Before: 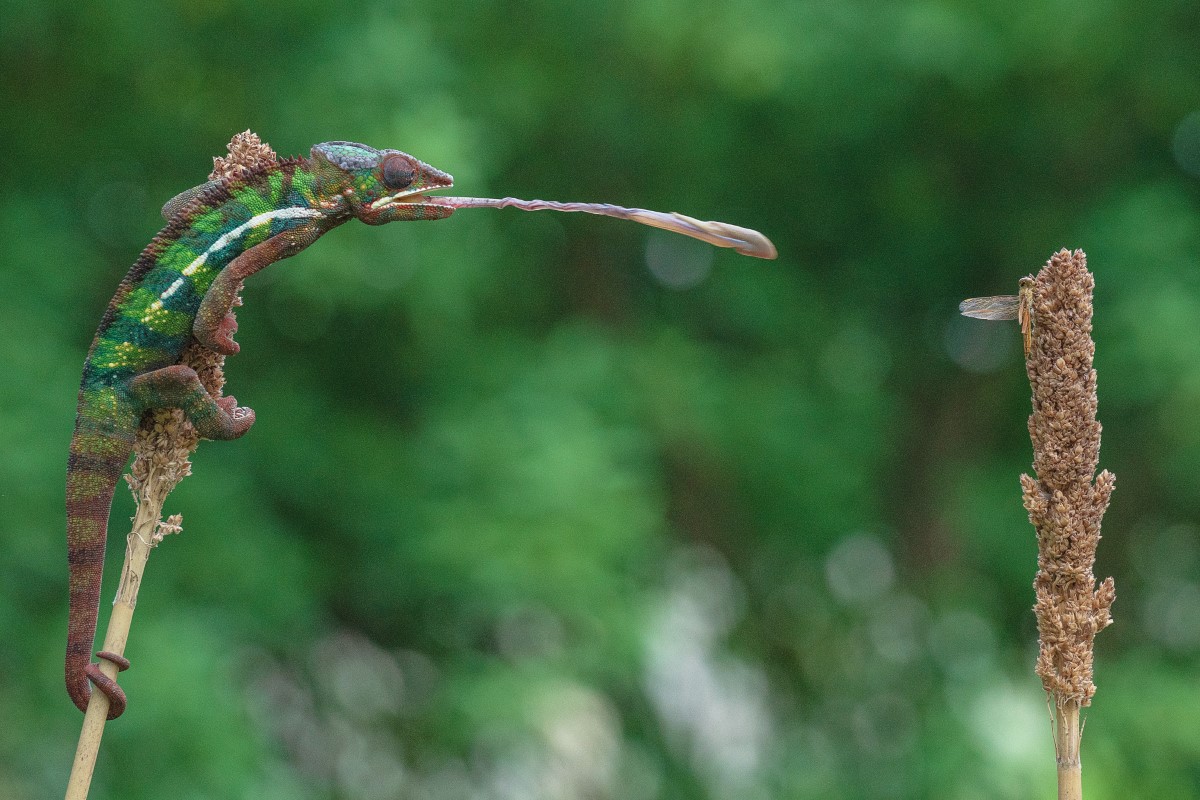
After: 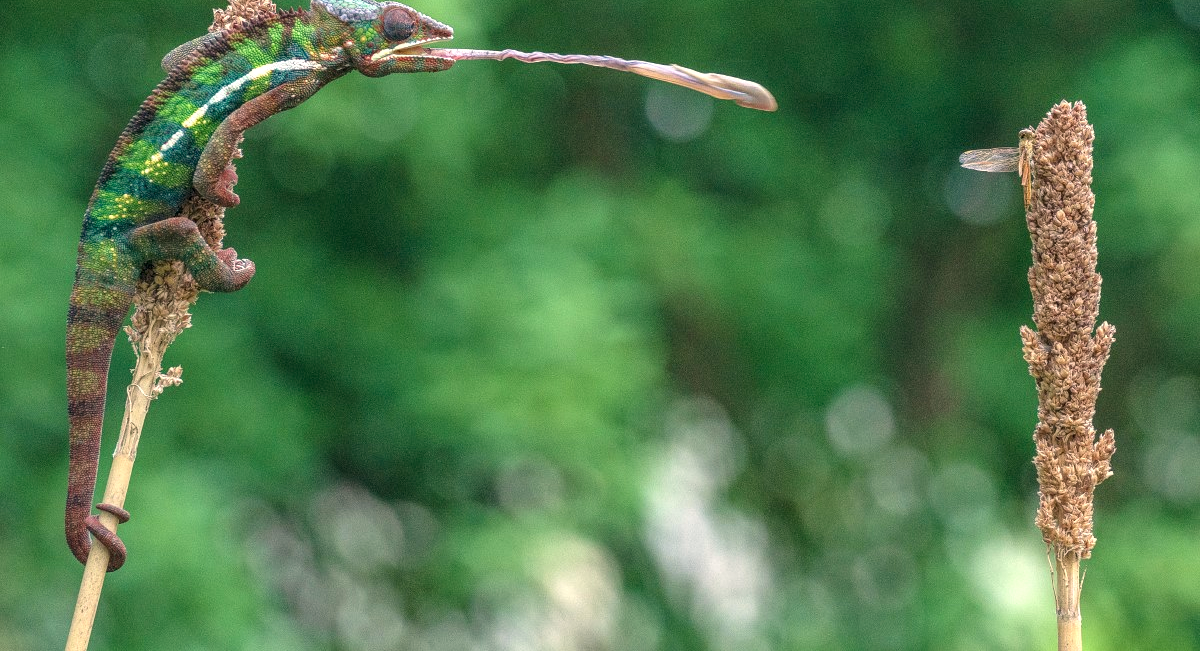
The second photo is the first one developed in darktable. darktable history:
local contrast: on, module defaults
exposure: black level correction 0.001, exposure 0.5 EV, compensate exposure bias true, compensate highlight preservation false
shadows and highlights: shadows 29.32, highlights -29.32, low approximation 0.01, soften with gaussian
color correction: highlights a* 5.38, highlights b* 5.3, shadows a* -4.26, shadows b* -5.11
crop and rotate: top 18.507%
